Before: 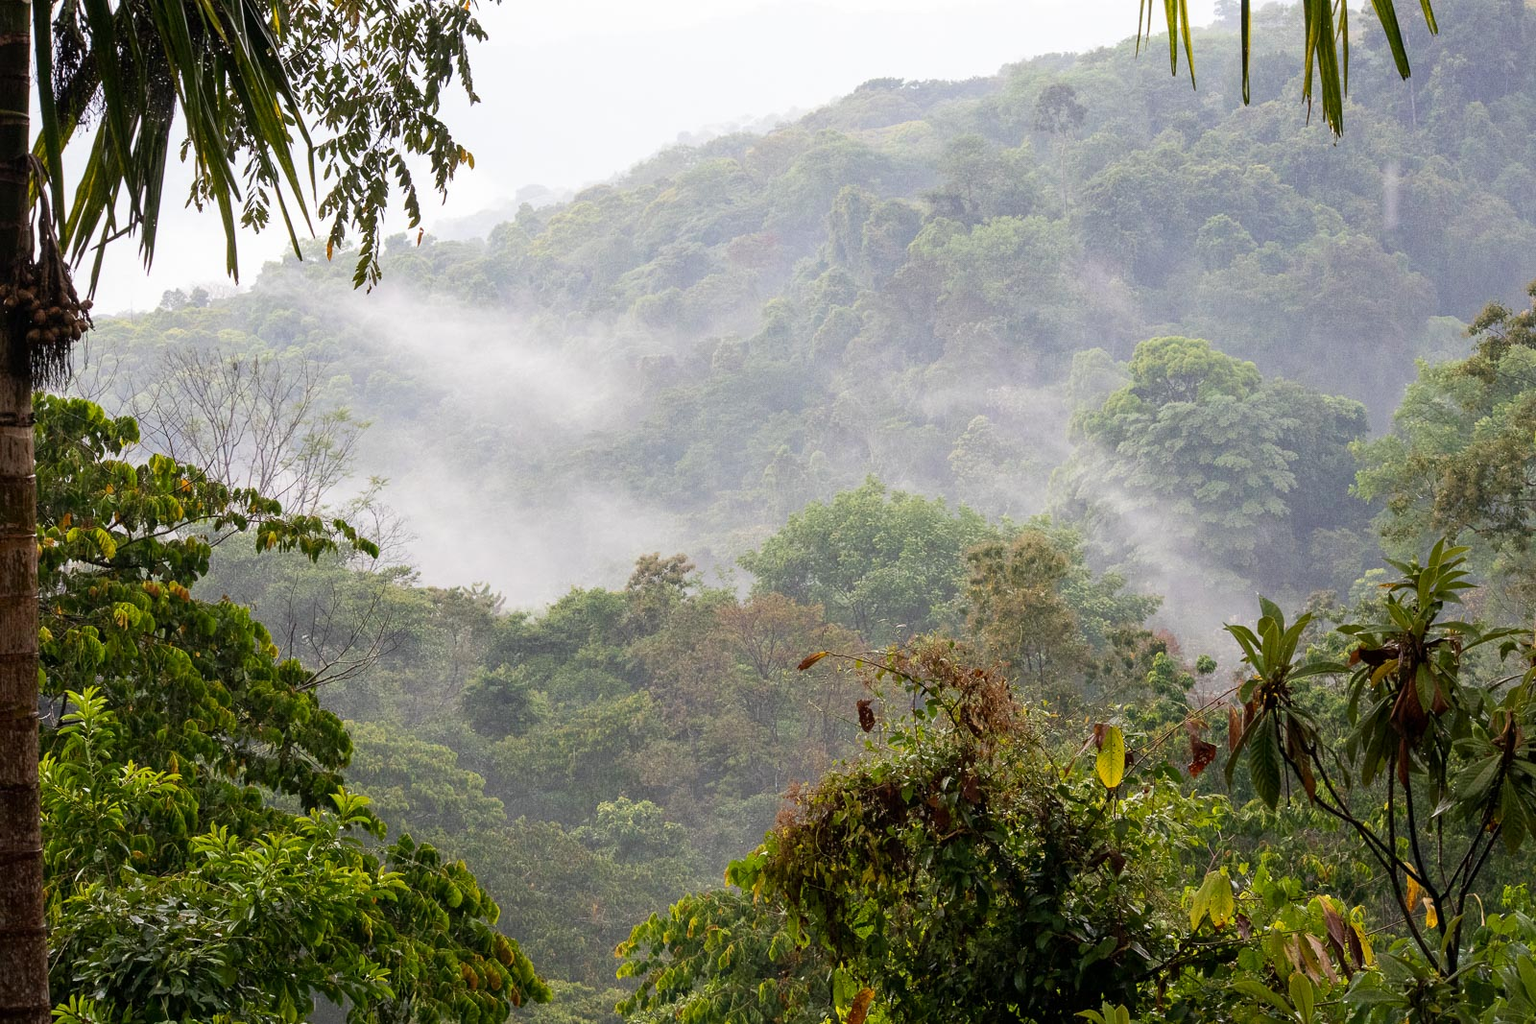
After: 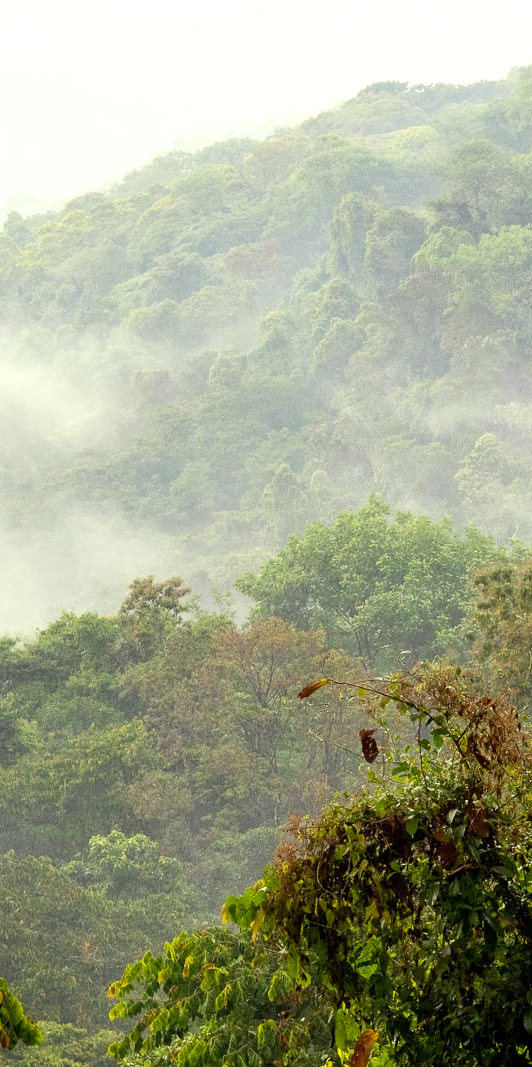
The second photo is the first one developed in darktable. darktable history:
exposure: black level correction 0.001, exposure 0.3 EV, compensate highlight preservation false
color correction: highlights a* -5.94, highlights b* 11.19
crop: left 33.36%, right 33.36%
